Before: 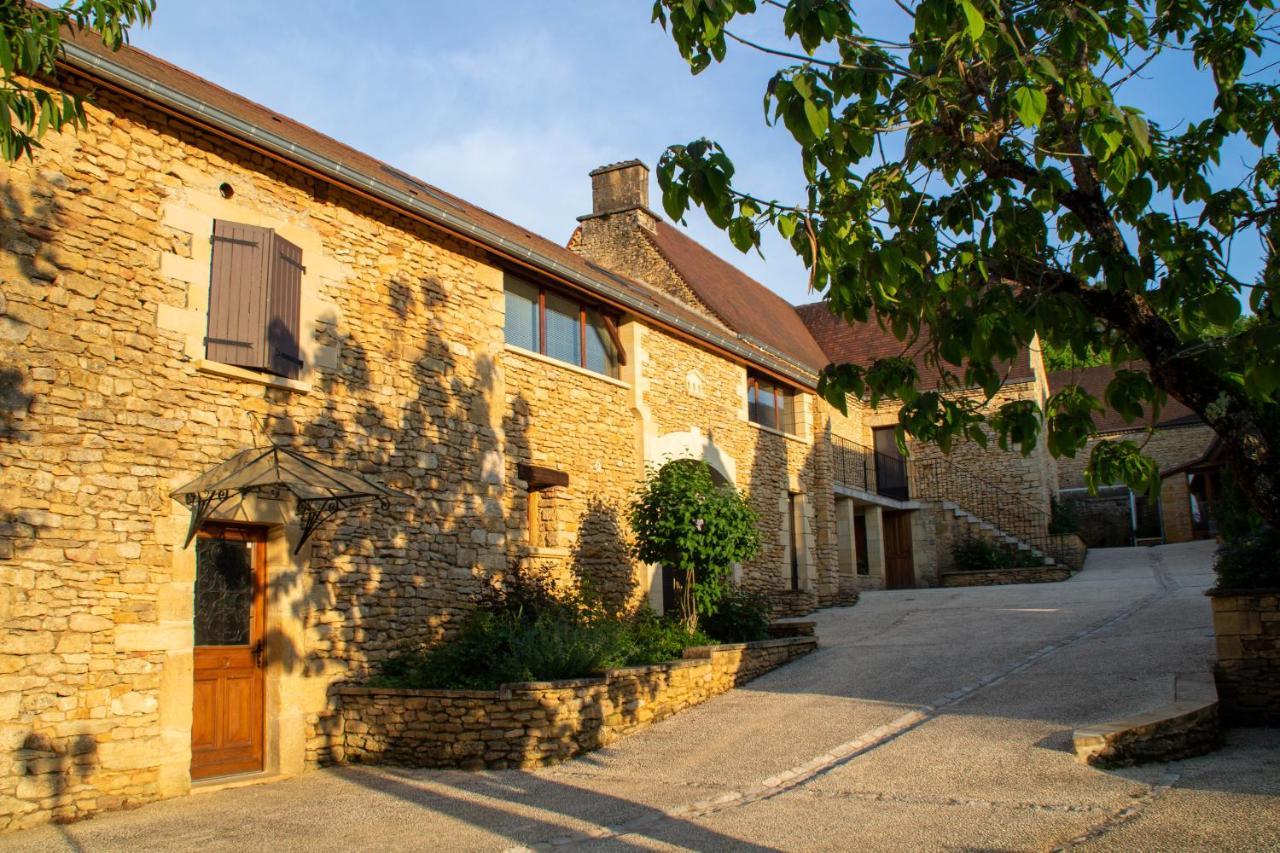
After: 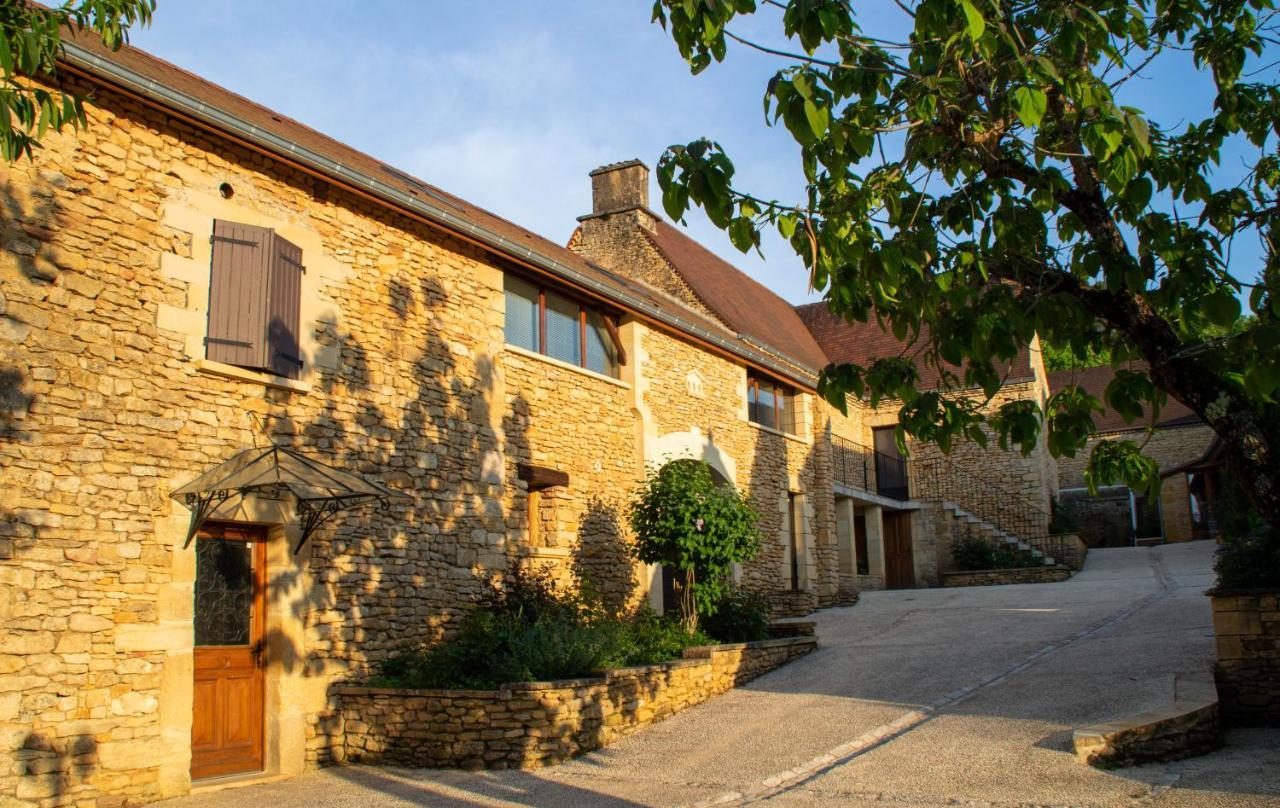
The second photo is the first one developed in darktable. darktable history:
crop and rotate: top 0.007%, bottom 5.155%
